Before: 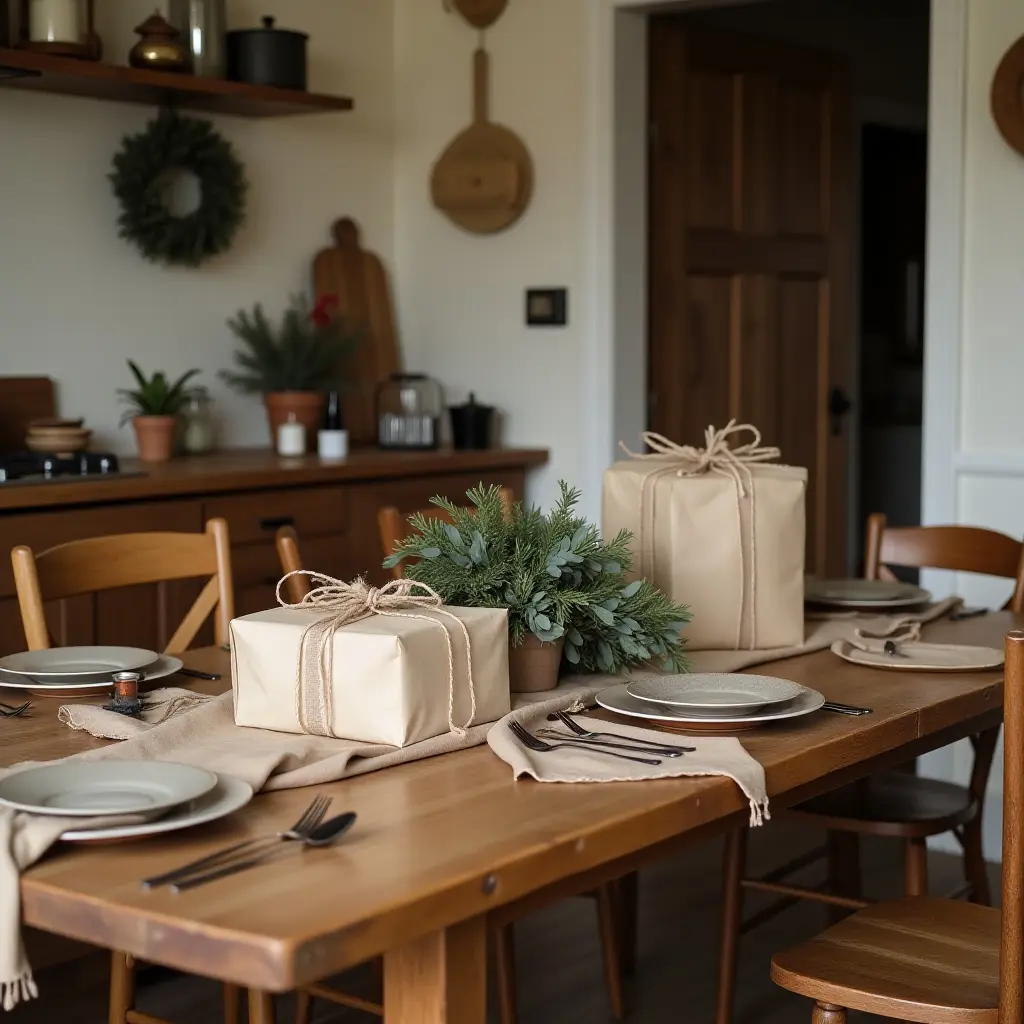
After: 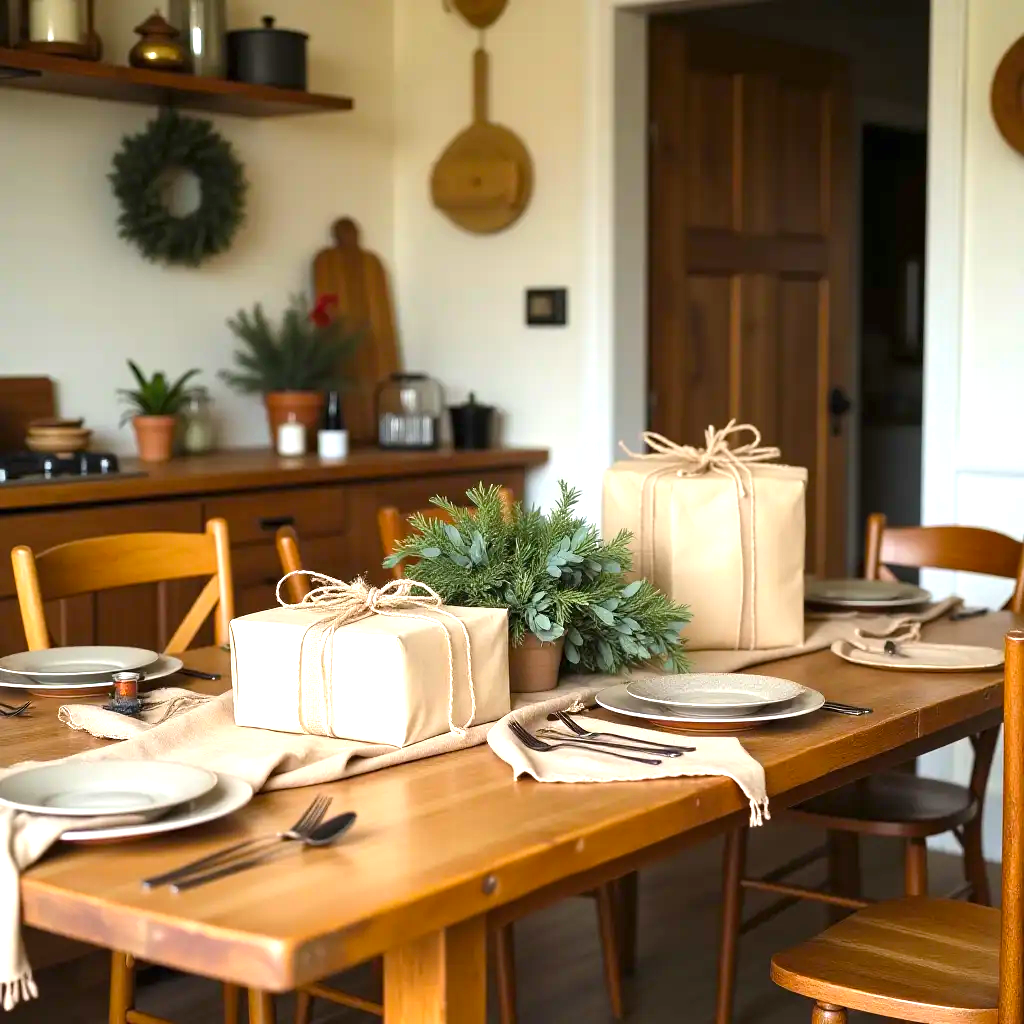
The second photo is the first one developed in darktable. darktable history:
exposure: black level correction 0, exposure 1.2 EV, compensate highlight preservation false
color balance rgb: perceptual saturation grading › global saturation 20%, global vibrance 20%
